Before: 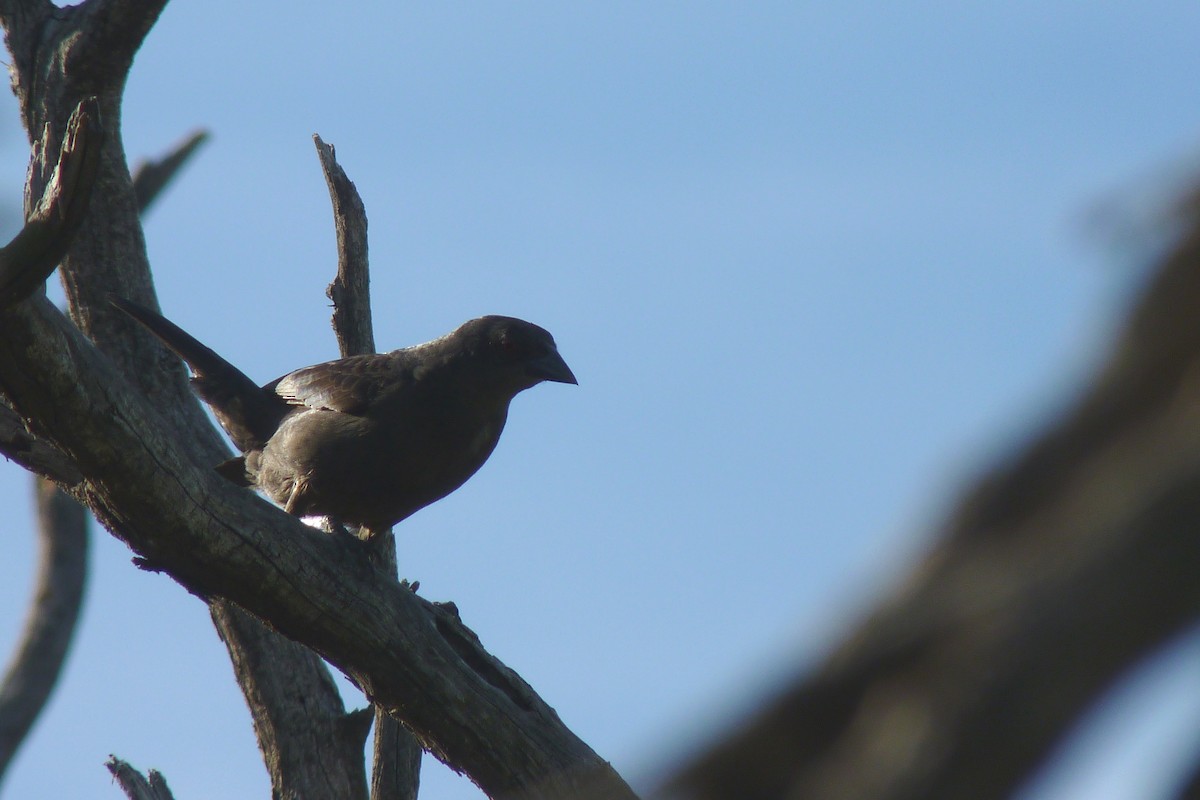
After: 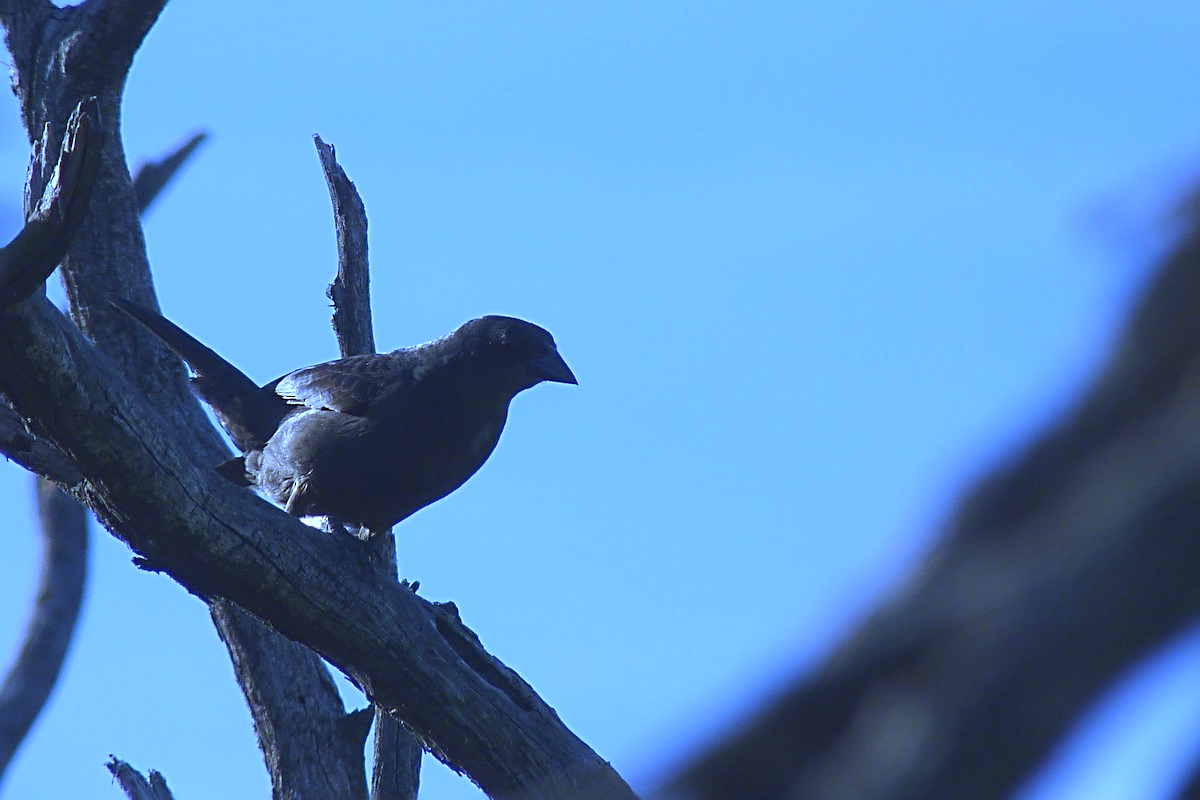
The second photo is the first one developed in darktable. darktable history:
sharpen: radius 2.676, amount 0.669
white balance: red 0.766, blue 1.537
exposure: exposure 0.2 EV, compensate highlight preservation false
